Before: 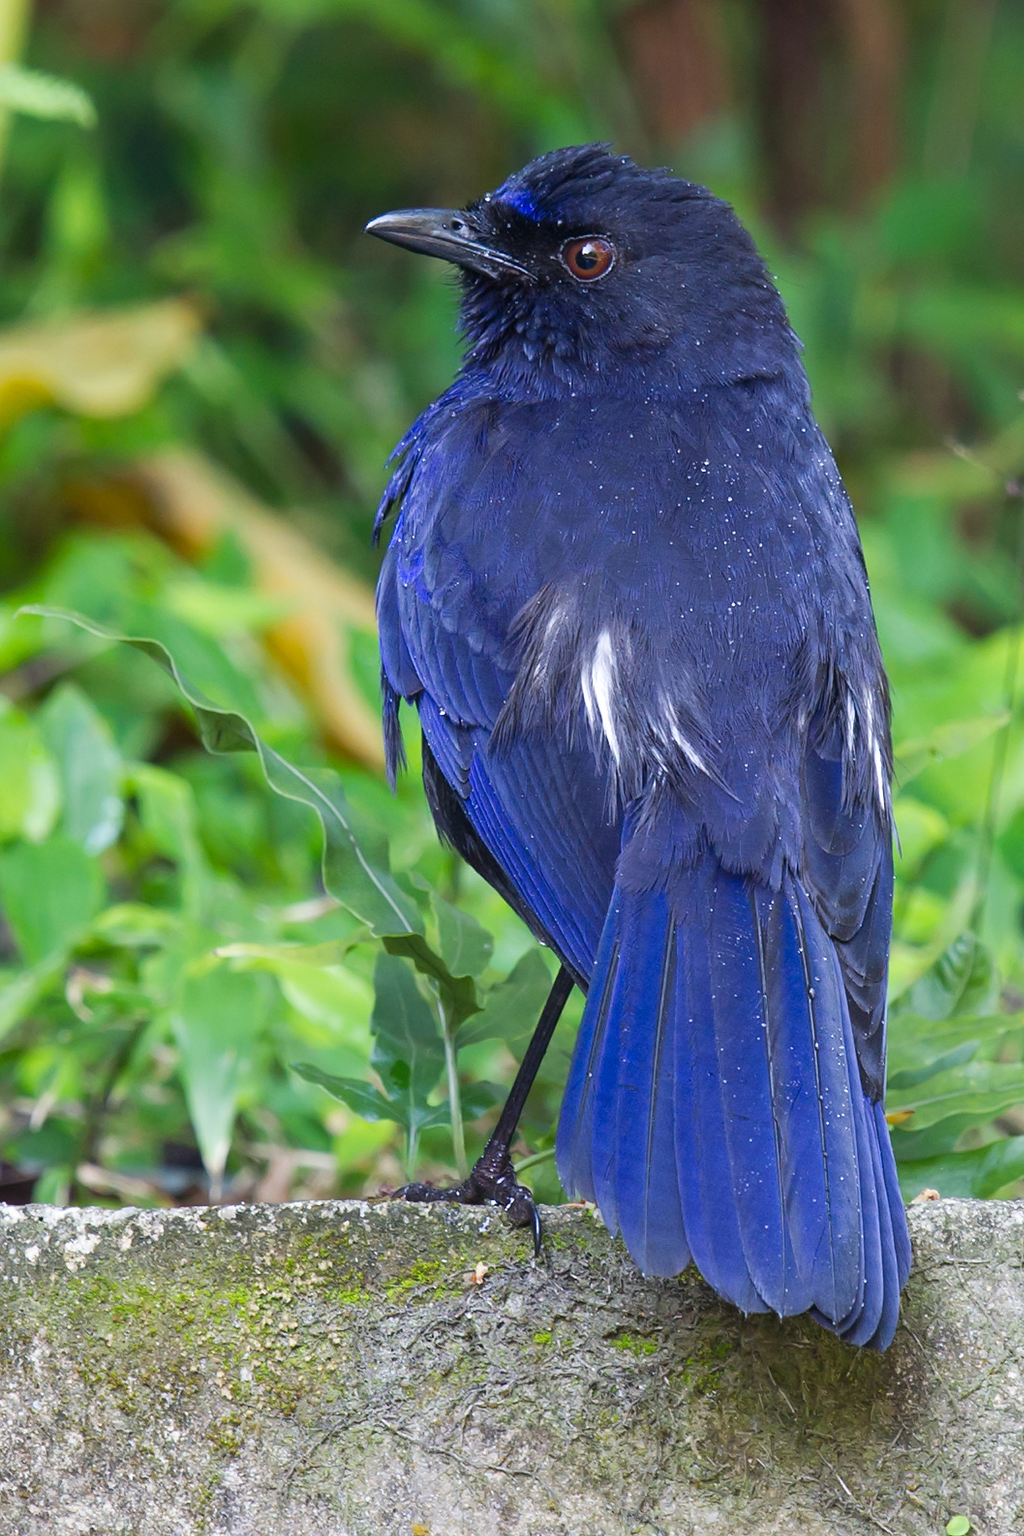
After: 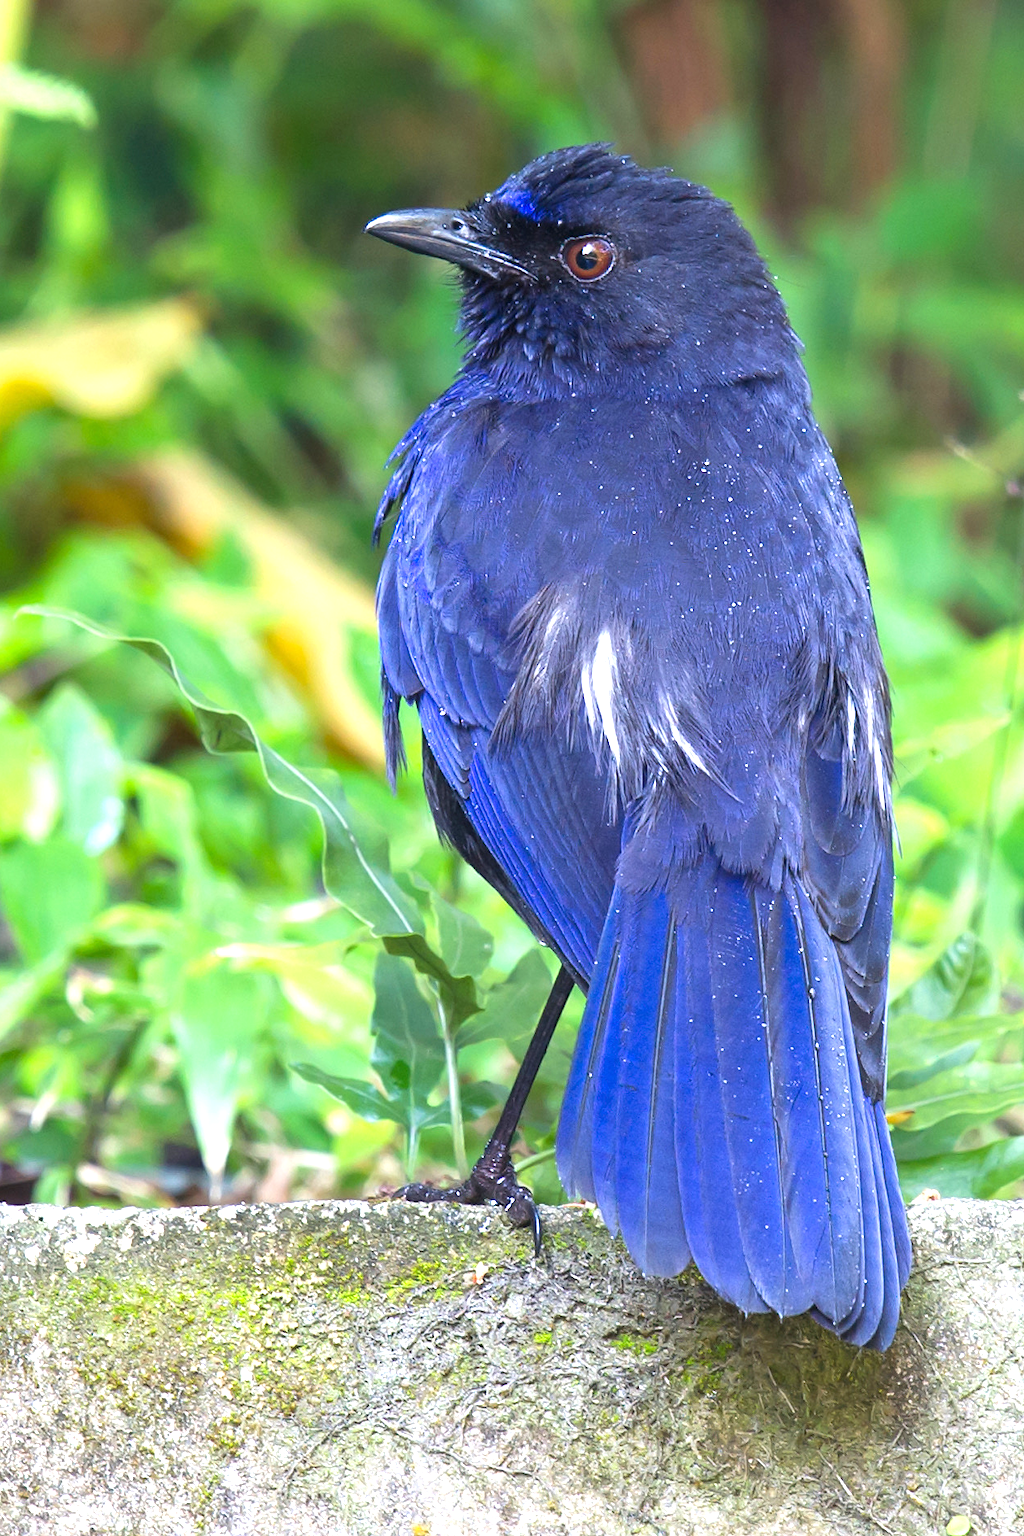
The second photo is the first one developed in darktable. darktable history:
exposure: exposure 0.991 EV, compensate highlight preservation false
